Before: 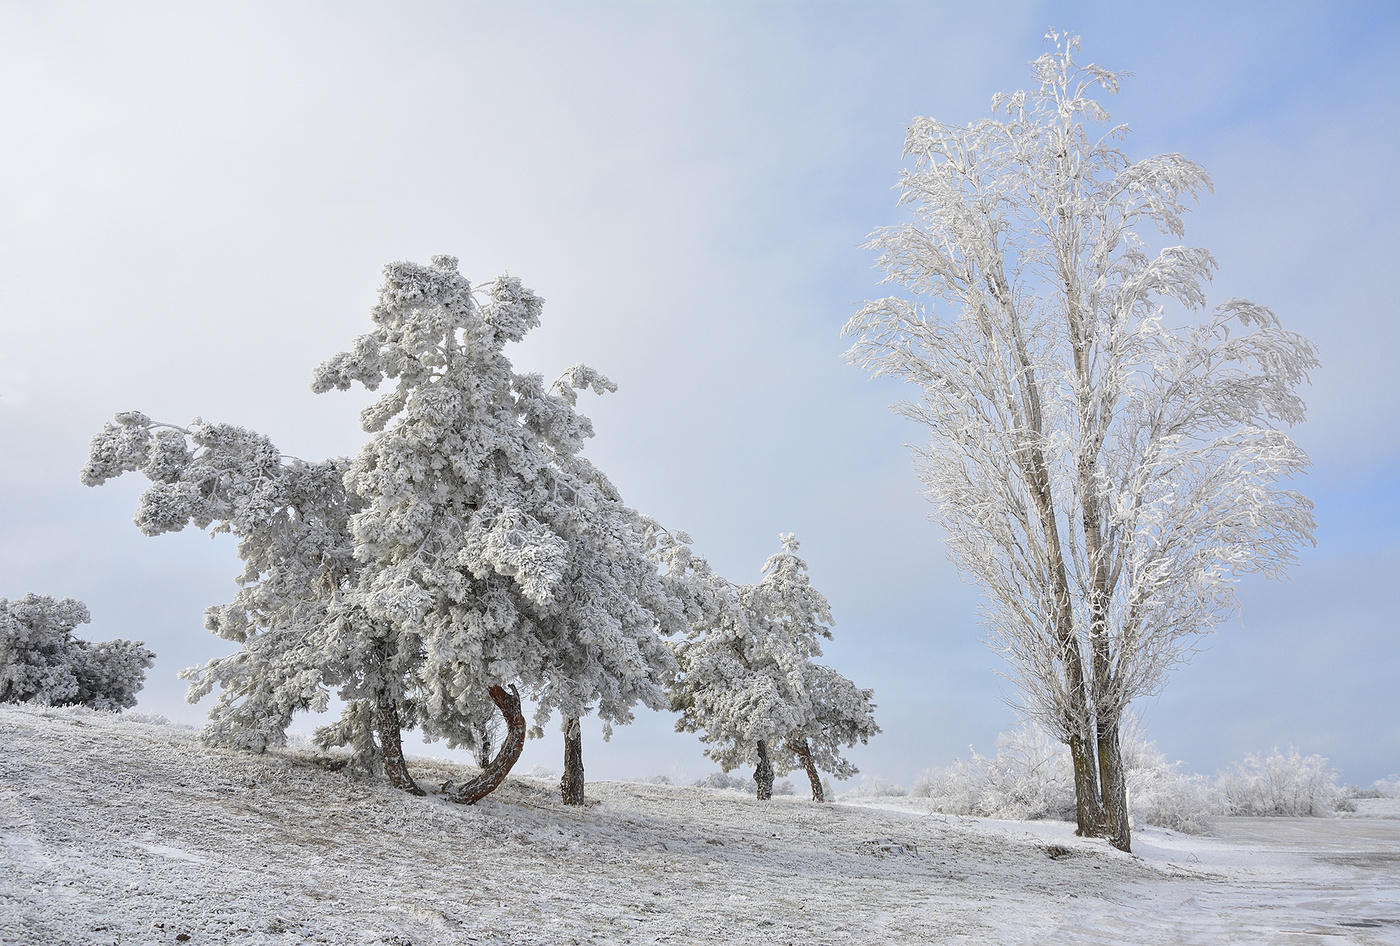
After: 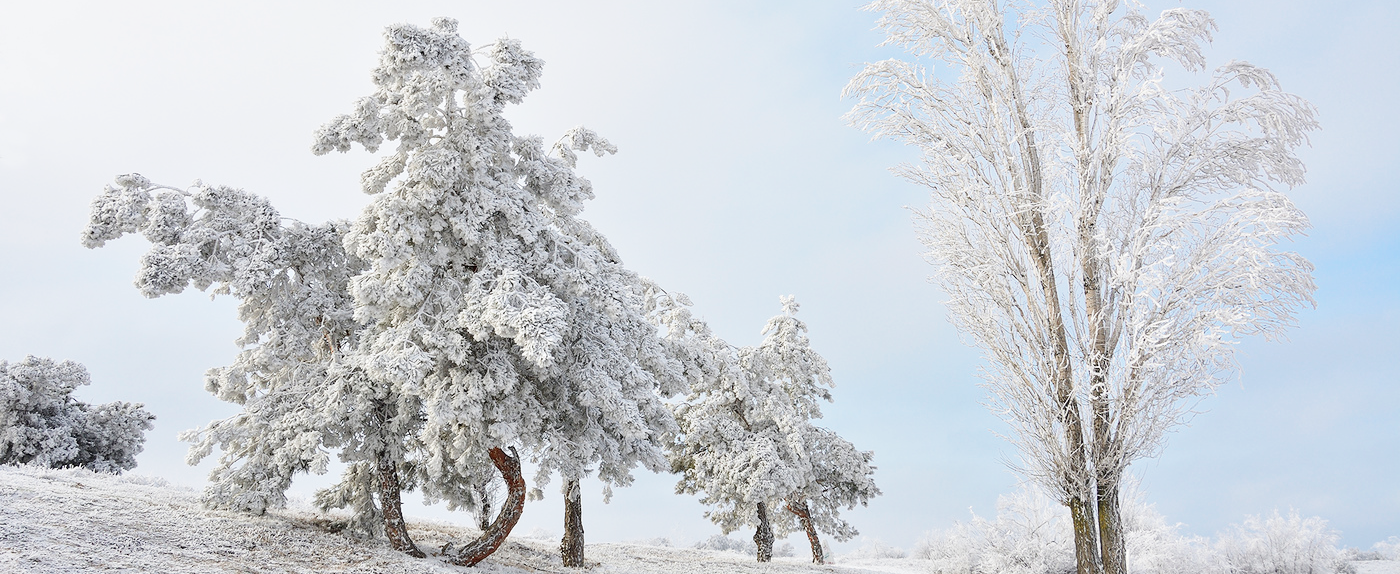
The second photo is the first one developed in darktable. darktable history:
base curve: curves: ch0 [(0, 0) (0.204, 0.334) (0.55, 0.733) (1, 1)], preserve colors none
crop and rotate: top 25.357%, bottom 13.942%
